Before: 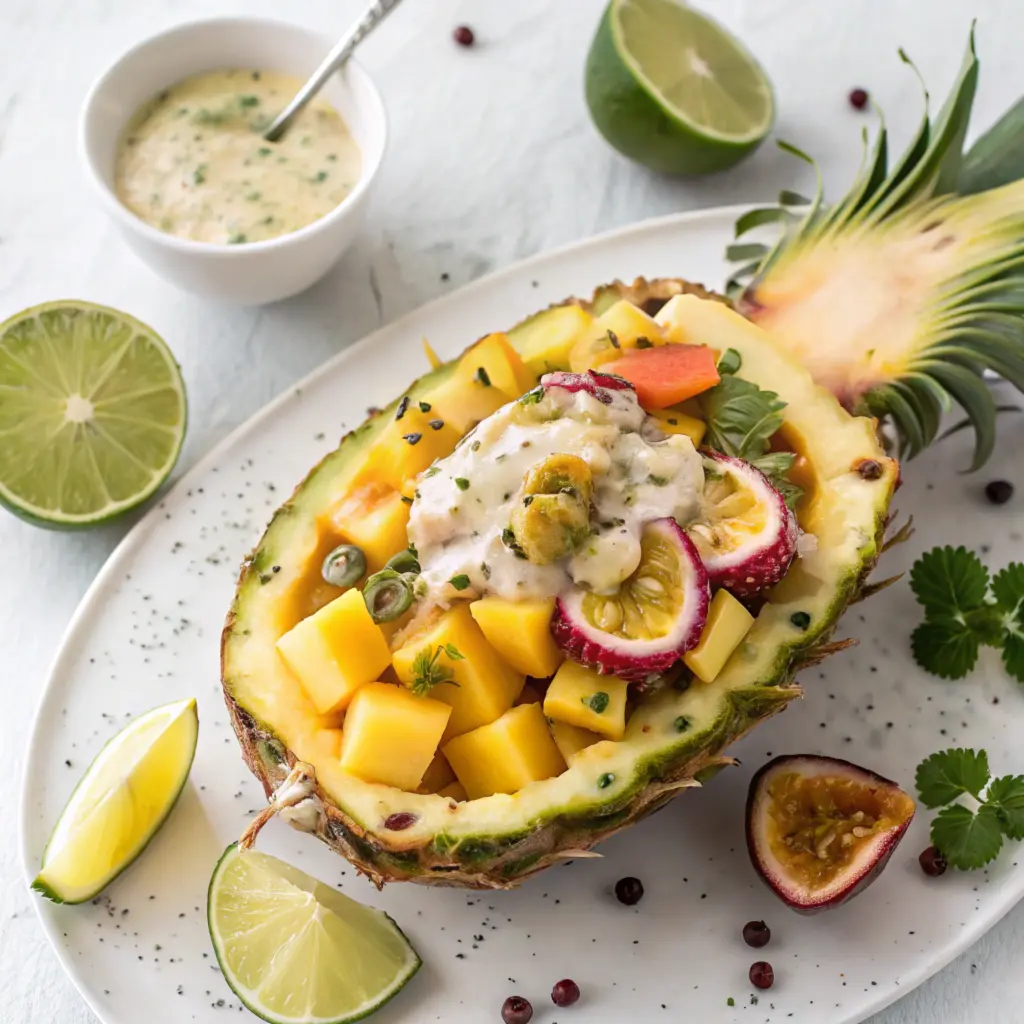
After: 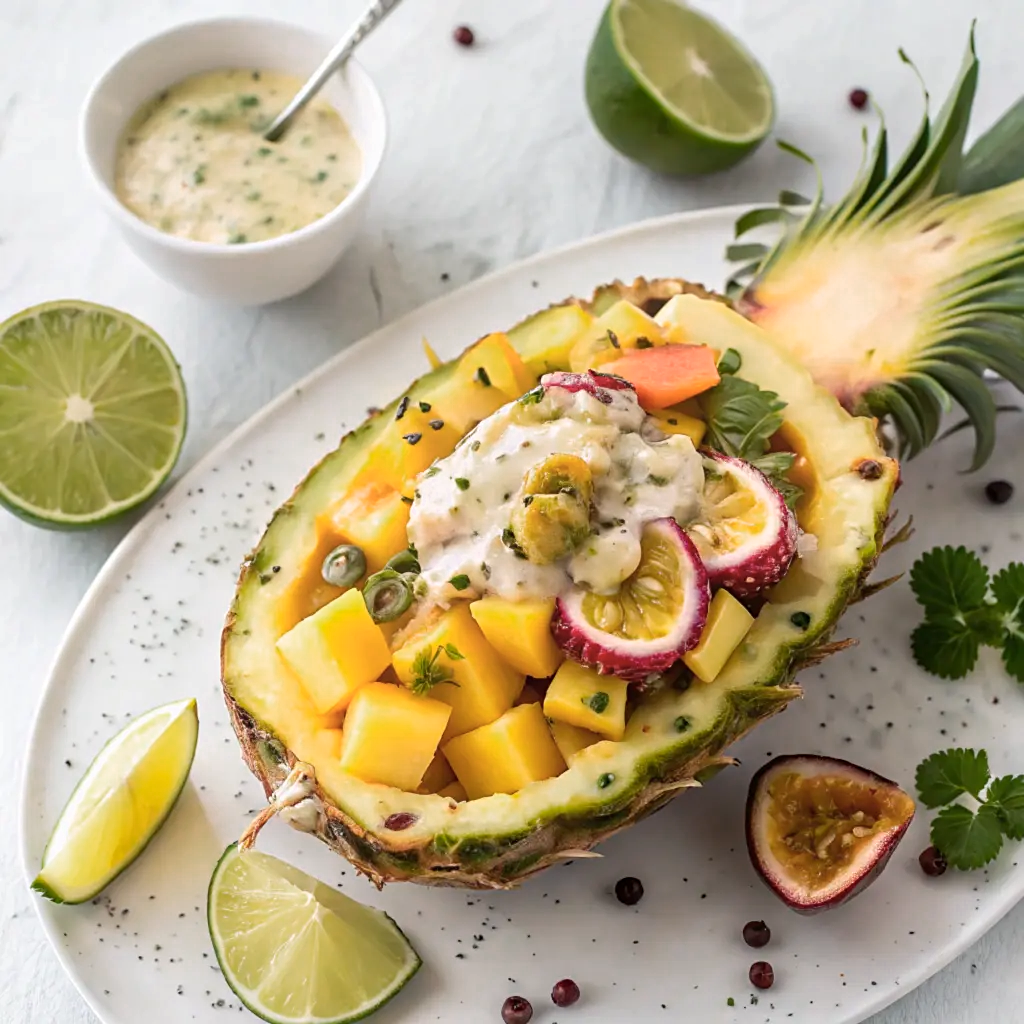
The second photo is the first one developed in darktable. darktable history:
sharpen: amount 0.201
color zones: curves: ch0 [(0, 0.465) (0.092, 0.596) (0.289, 0.464) (0.429, 0.453) (0.571, 0.464) (0.714, 0.455) (0.857, 0.462) (1, 0.465)]
